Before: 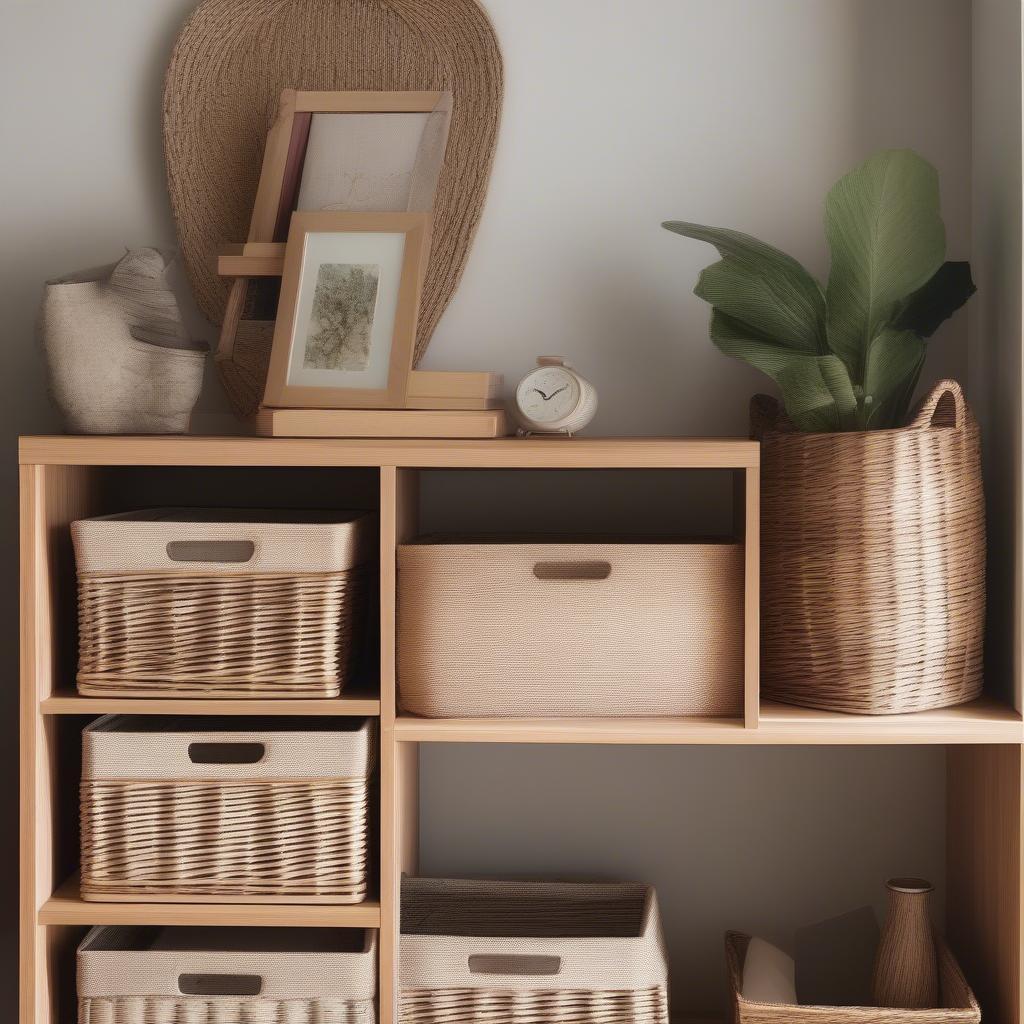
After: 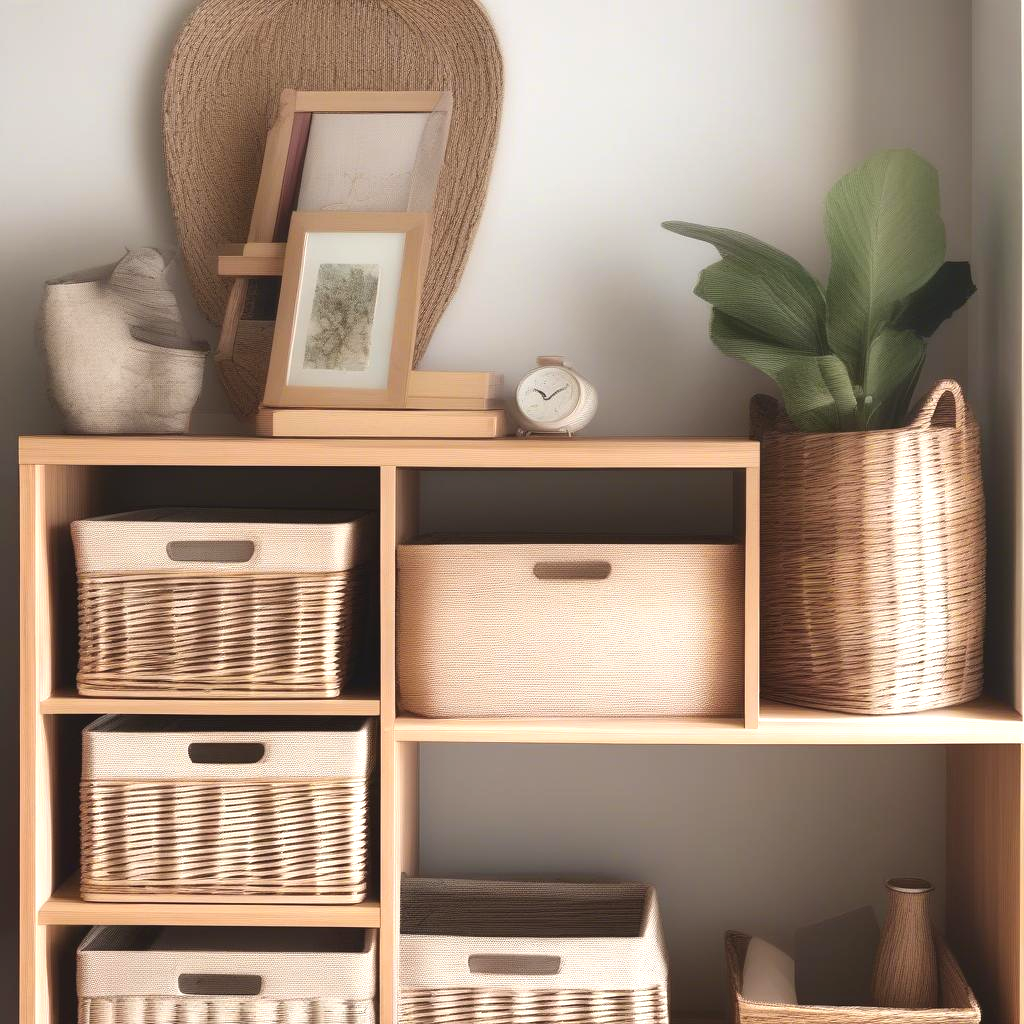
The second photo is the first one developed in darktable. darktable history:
exposure: black level correction -0.002, exposure 0.714 EV, compensate highlight preservation false
